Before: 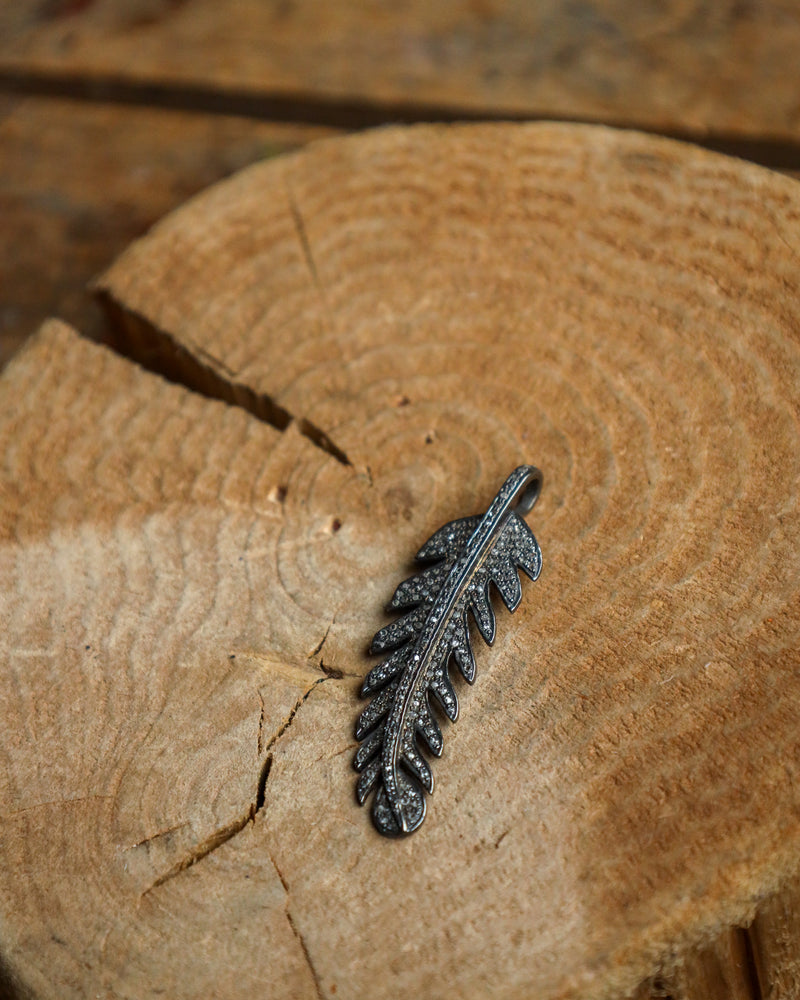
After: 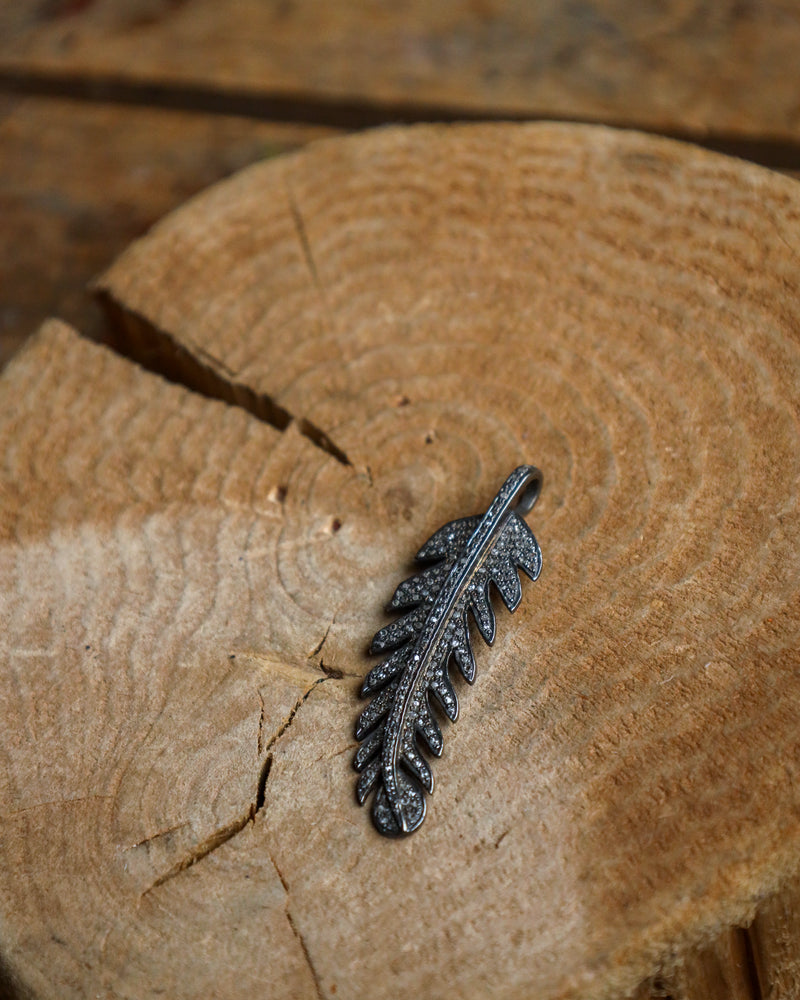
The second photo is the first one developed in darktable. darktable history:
white balance: red 0.984, blue 1.059
base curve: curves: ch0 [(0, 0) (0.303, 0.277) (1, 1)]
